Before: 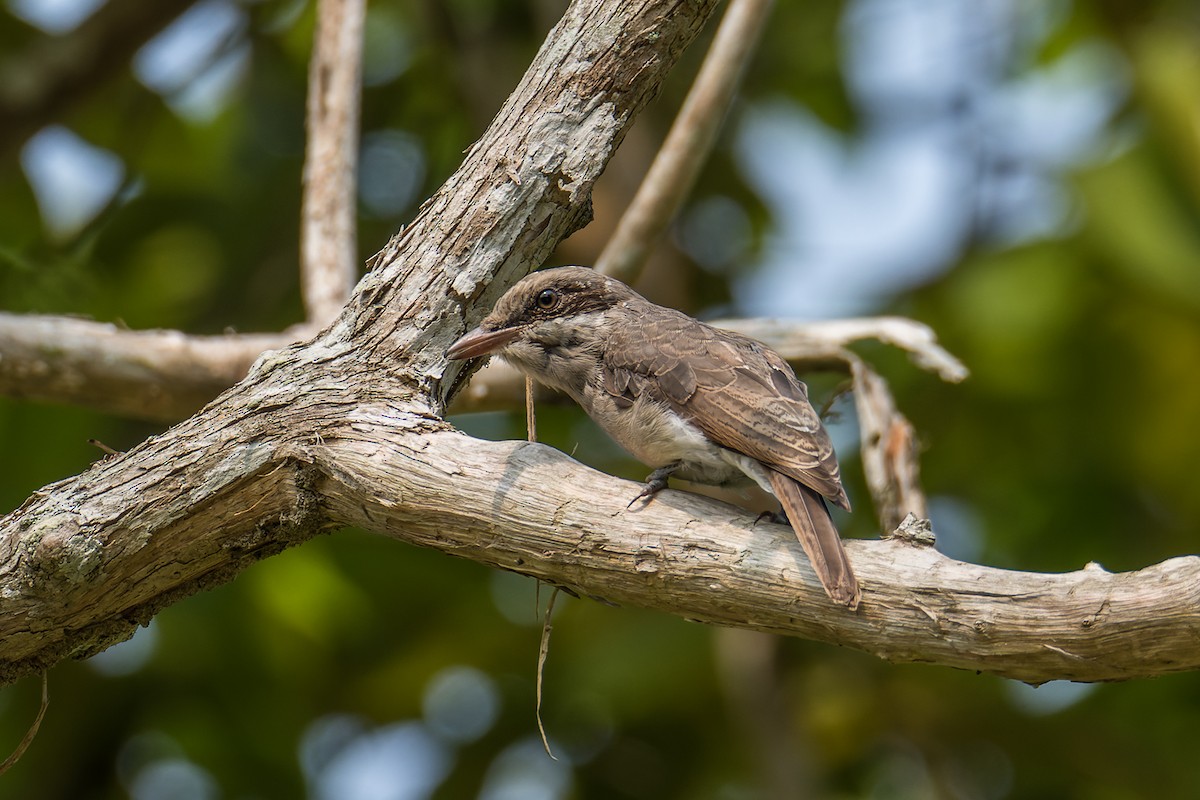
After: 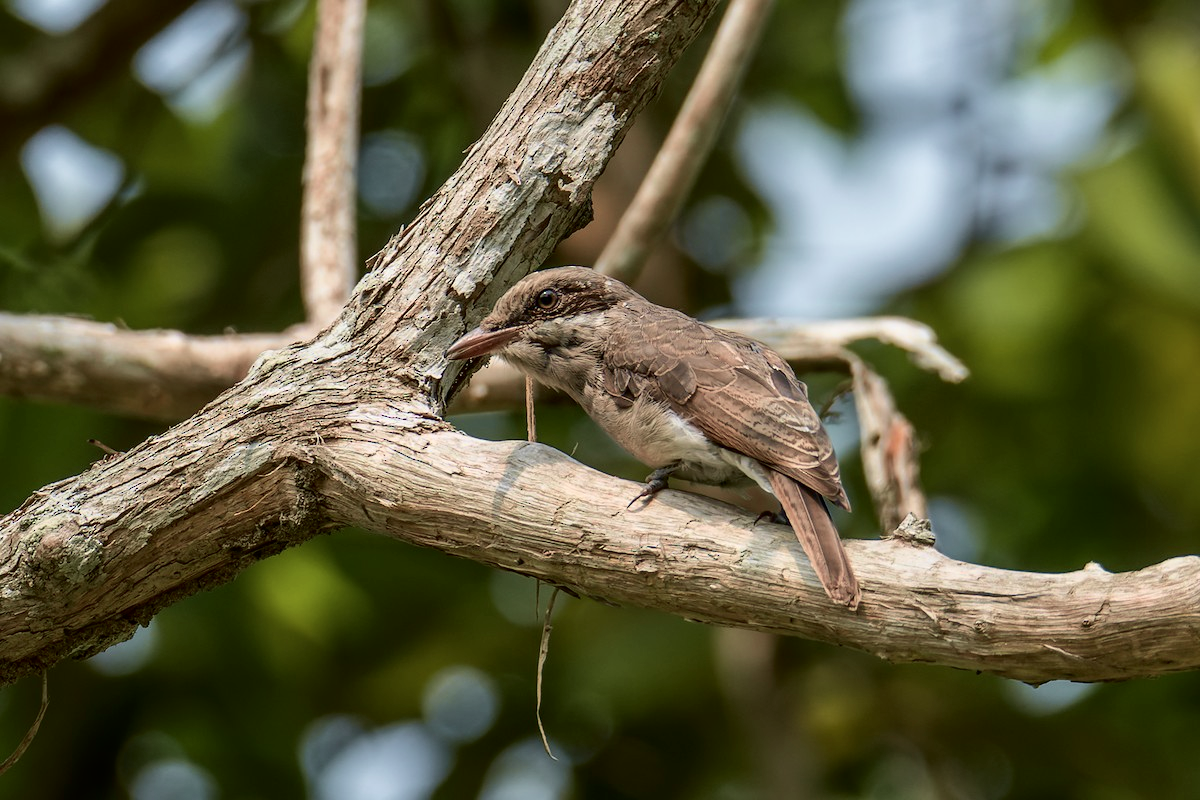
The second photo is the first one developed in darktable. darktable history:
tone curve: curves: ch0 [(0.003, 0) (0.066, 0.023) (0.149, 0.094) (0.264, 0.238) (0.395, 0.401) (0.517, 0.553) (0.716, 0.743) (0.813, 0.846) (1, 1)]; ch1 [(0, 0) (0.164, 0.115) (0.337, 0.332) (0.39, 0.398) (0.464, 0.461) (0.501, 0.5) (0.521, 0.529) (0.571, 0.588) (0.652, 0.681) (0.733, 0.749) (0.811, 0.796) (1, 1)]; ch2 [(0, 0) (0.337, 0.382) (0.464, 0.476) (0.501, 0.502) (0.527, 0.54) (0.556, 0.567) (0.6, 0.59) (0.687, 0.675) (1, 1)], color space Lab, independent channels, preserve colors none
